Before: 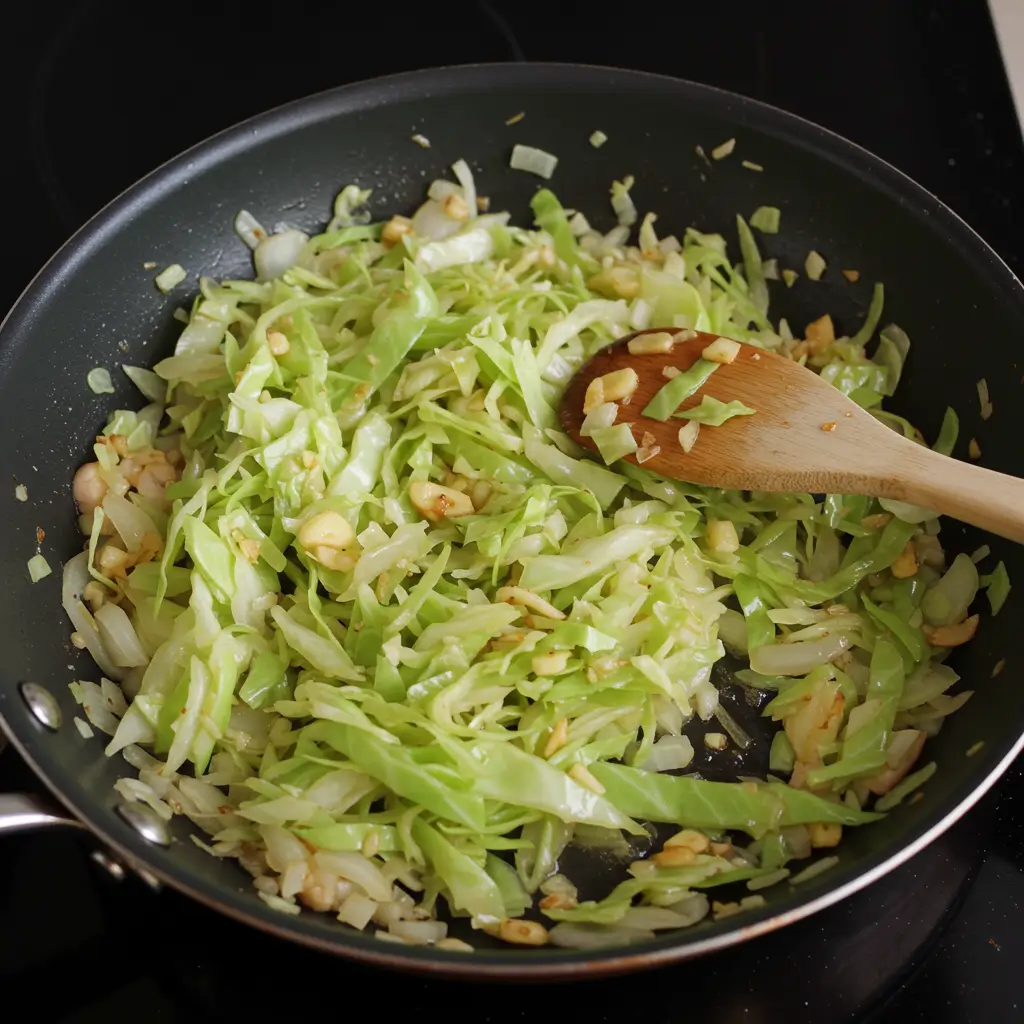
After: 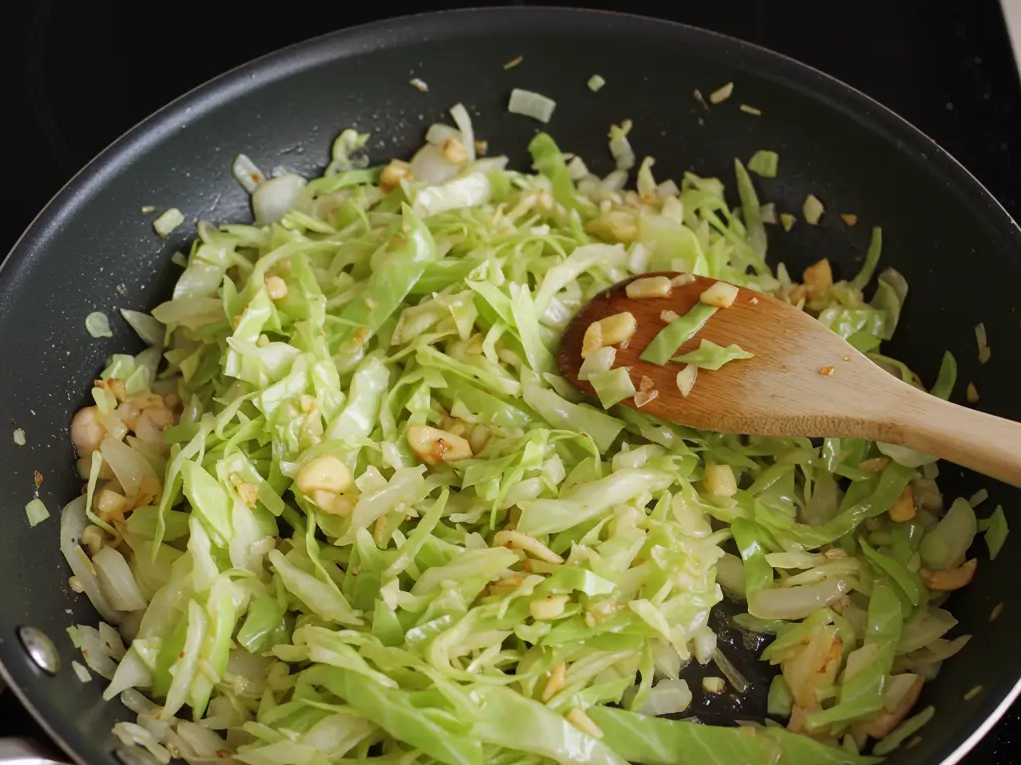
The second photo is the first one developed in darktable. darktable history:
crop: left 0.258%, top 5.513%, bottom 19.763%
